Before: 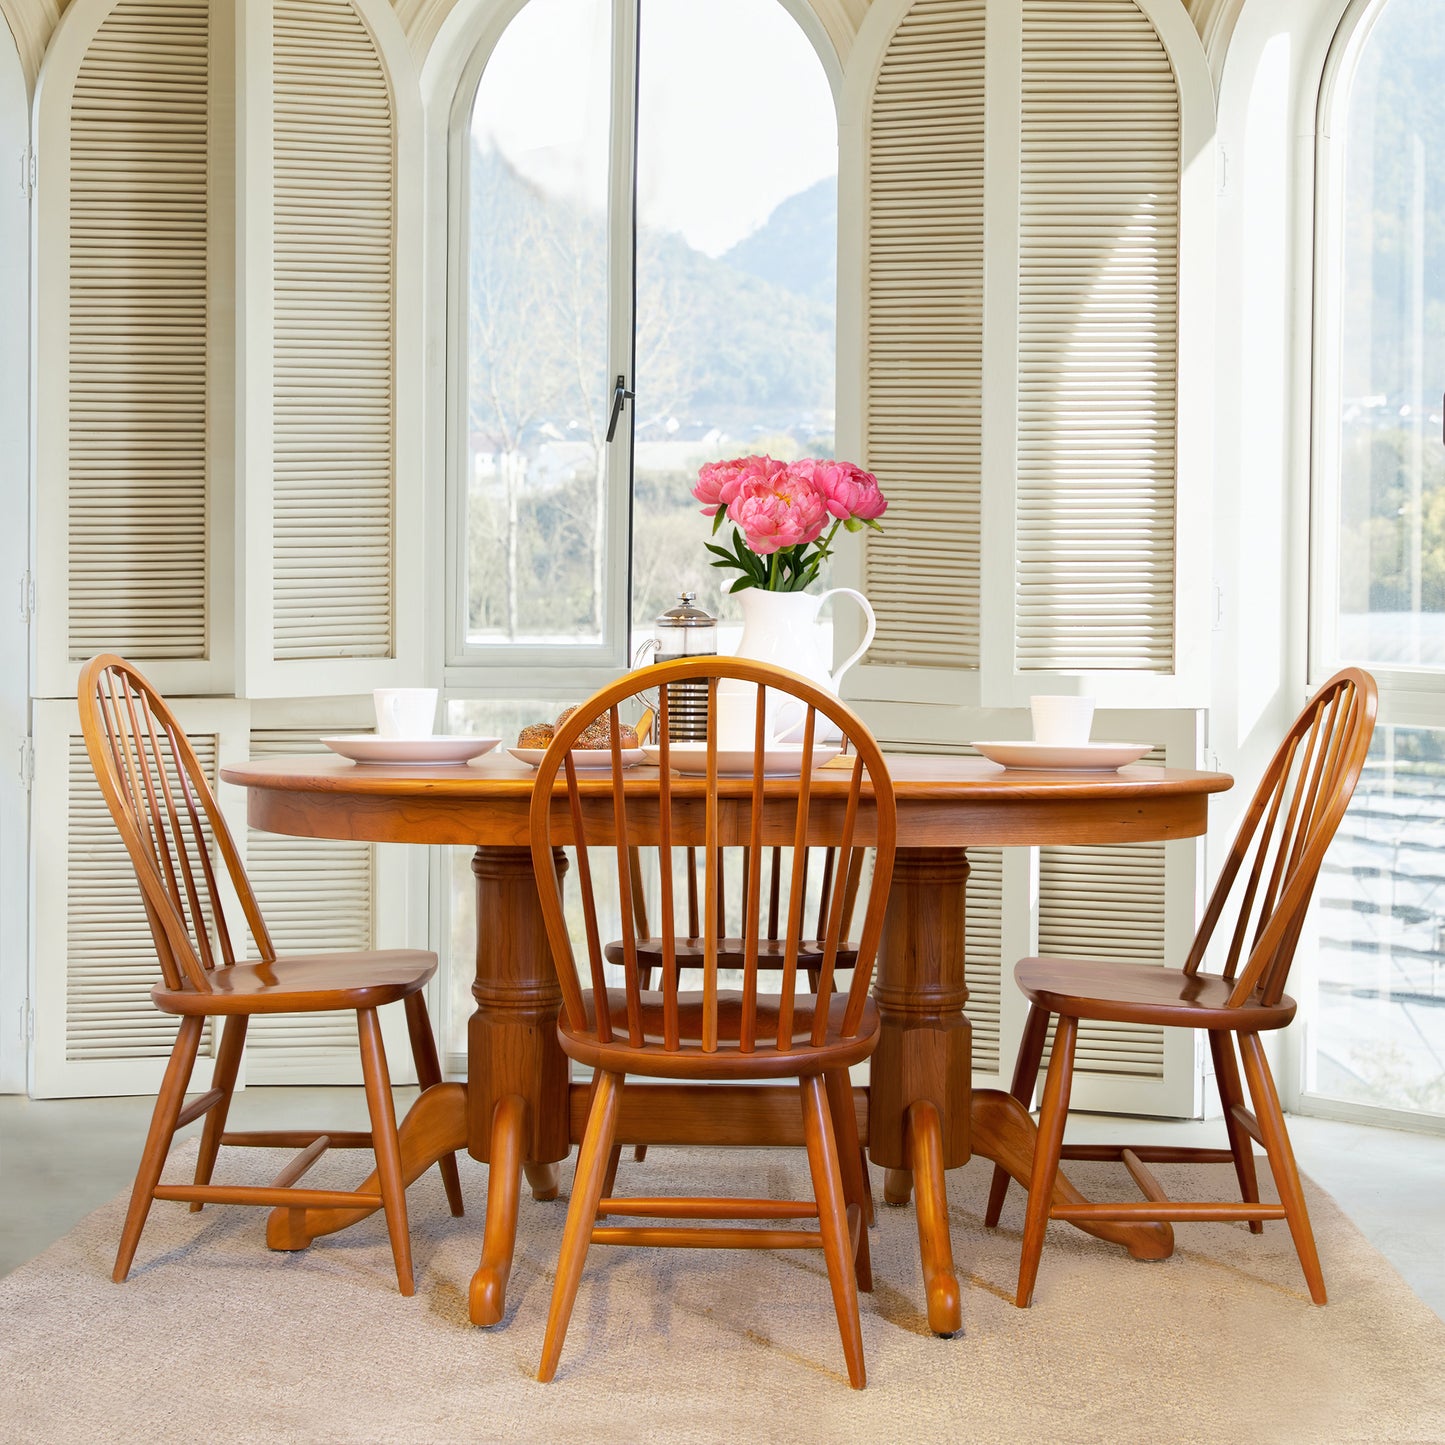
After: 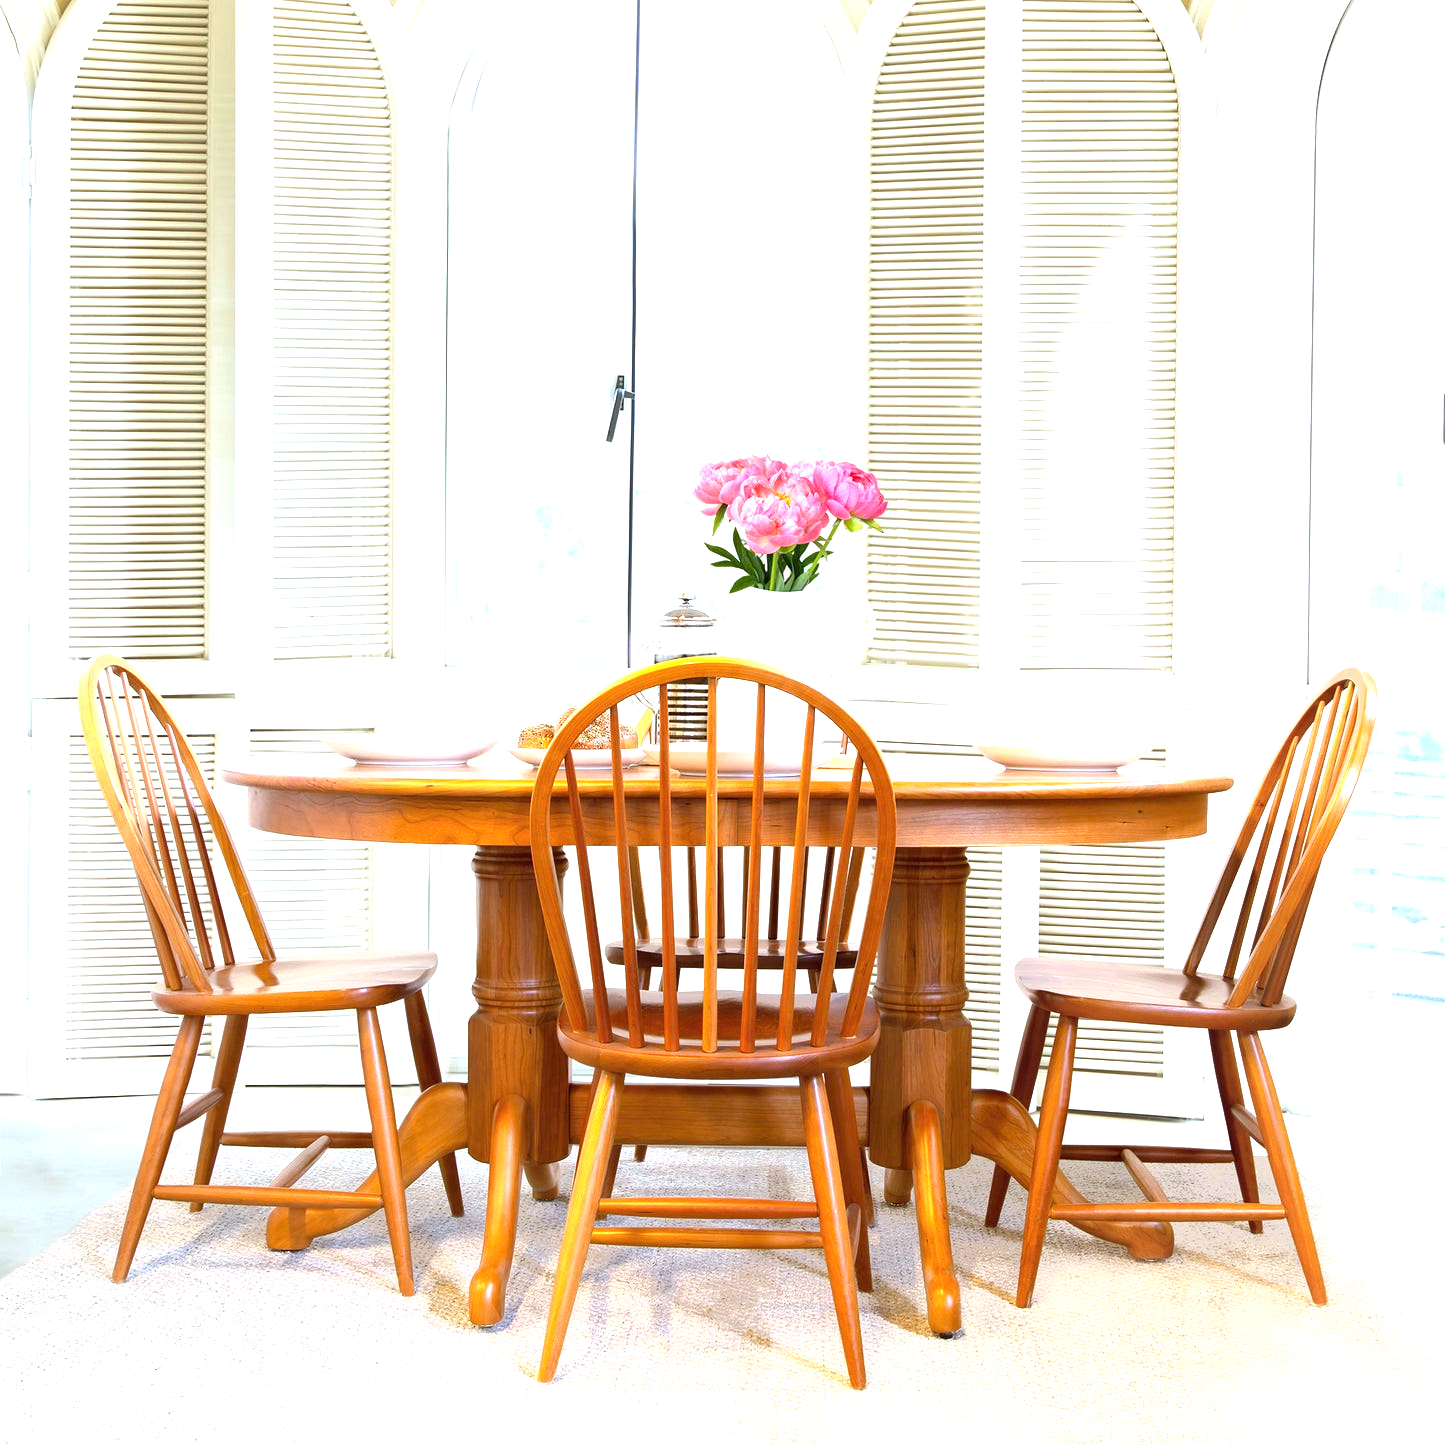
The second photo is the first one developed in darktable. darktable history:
white balance: red 0.924, blue 1.095
exposure: black level correction 0, exposure 1.2 EV, compensate exposure bias true, compensate highlight preservation false
levels: levels [0, 0.476, 0.951]
